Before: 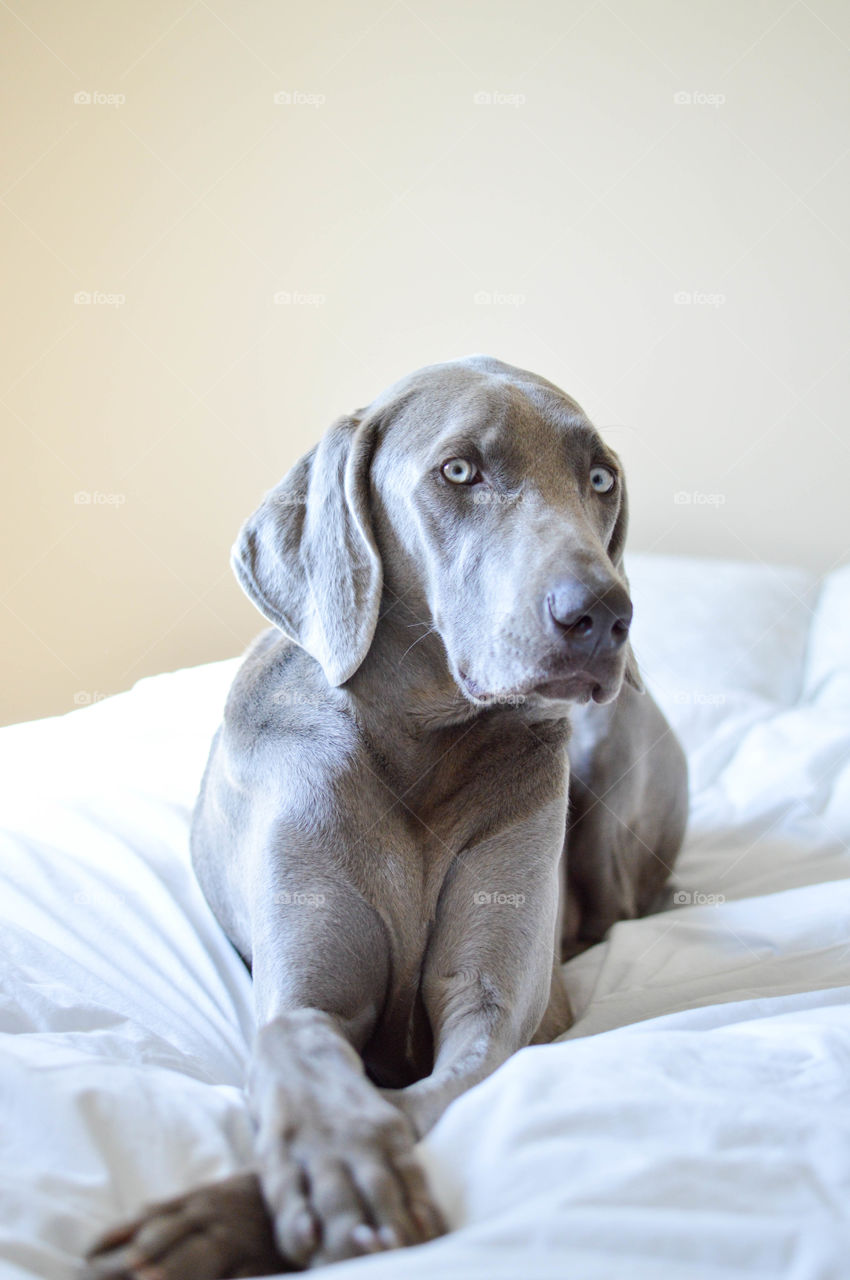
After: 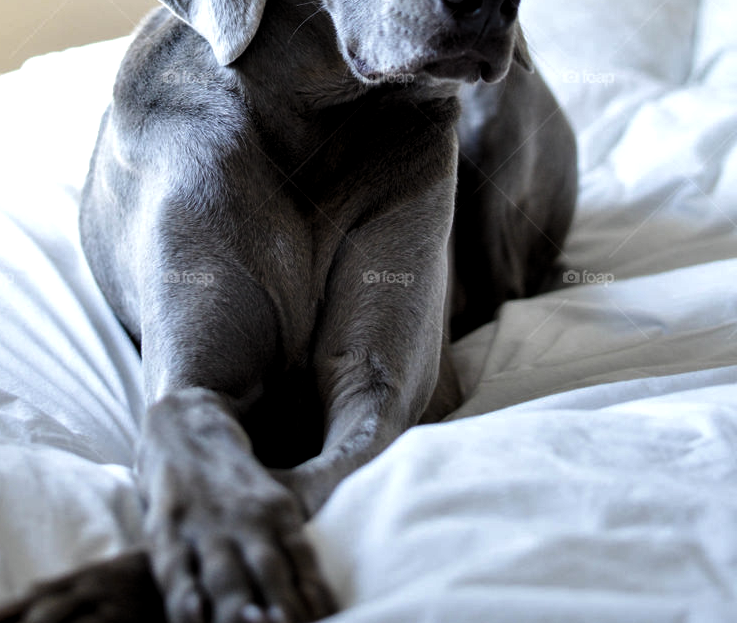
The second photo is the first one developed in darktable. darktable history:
levels: levels [0.101, 0.578, 0.953]
contrast brightness saturation: brightness -0.204, saturation 0.085
crop and rotate: left 13.253%, top 48.581%, bottom 2.722%
